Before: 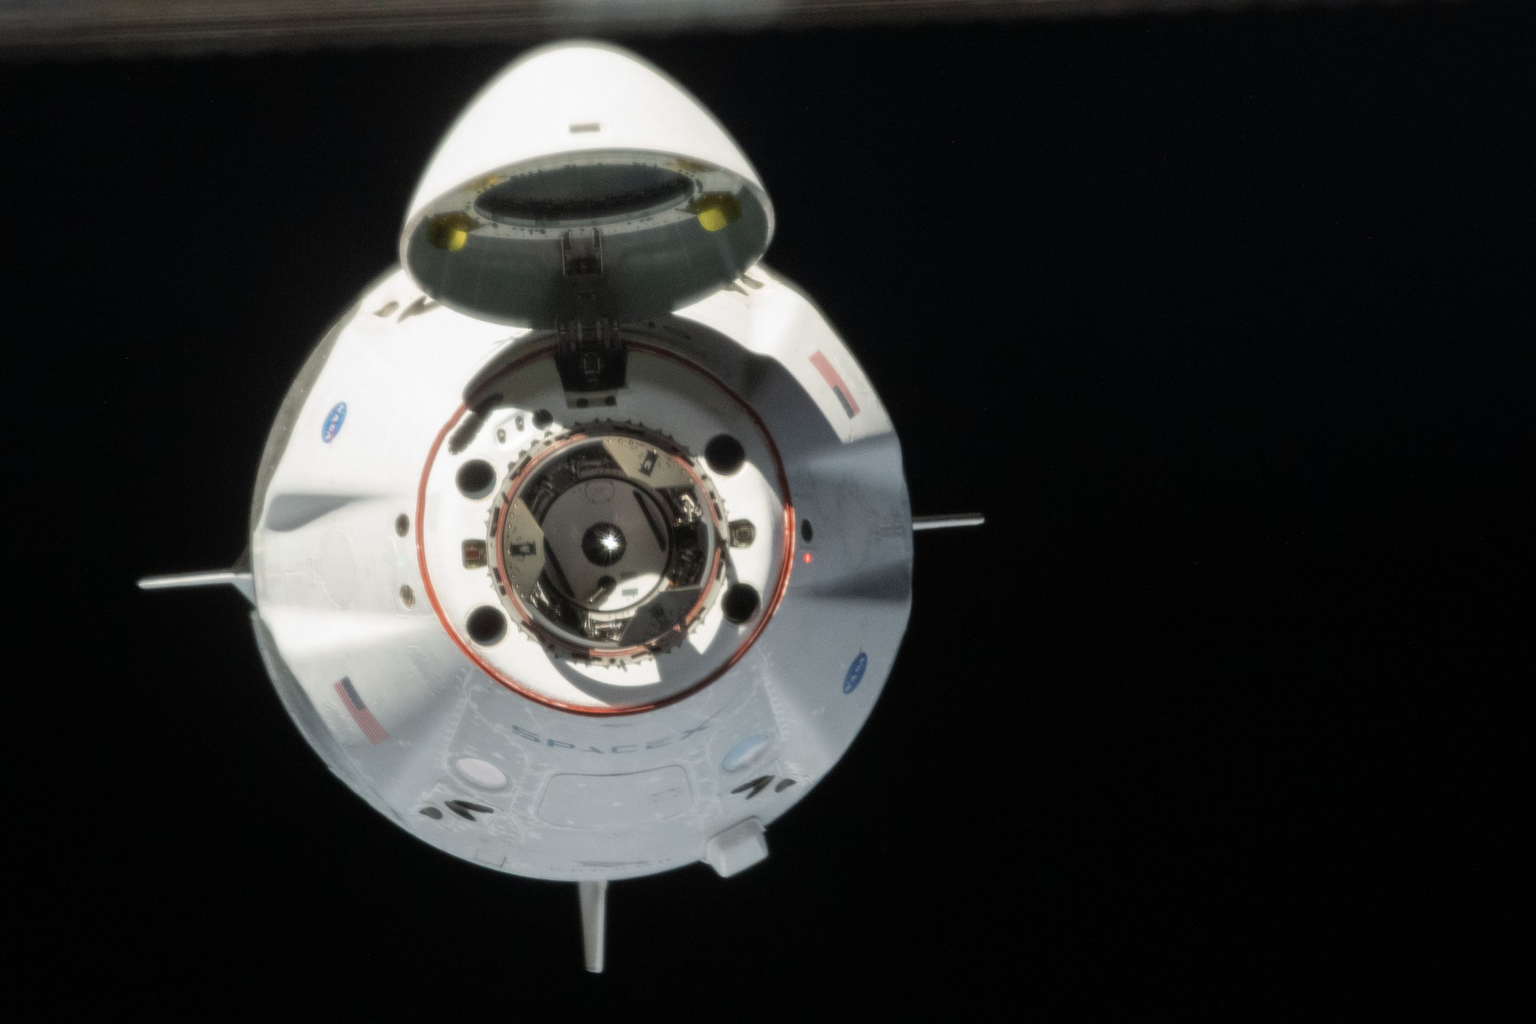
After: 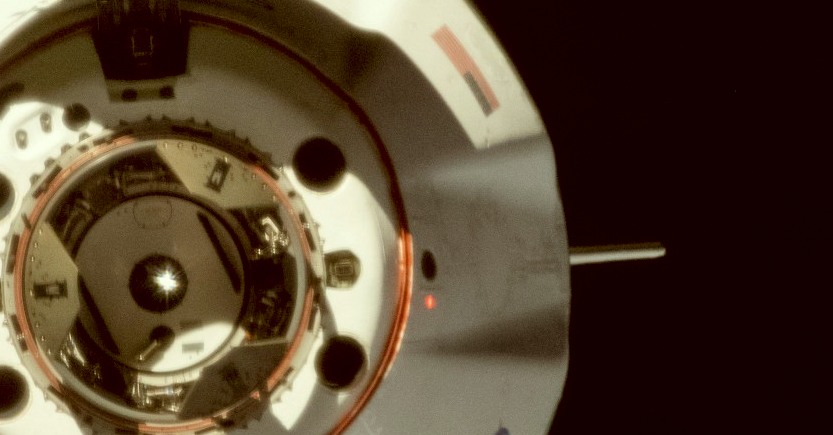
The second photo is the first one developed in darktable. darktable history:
crop: left 31.615%, top 32.419%, right 27.682%, bottom 35.665%
exposure: black level correction 0.009, exposure 0.016 EV, compensate exposure bias true, compensate highlight preservation false
color correction: highlights a* -5.15, highlights b* 9.79, shadows a* 9.88, shadows b* 24.22
